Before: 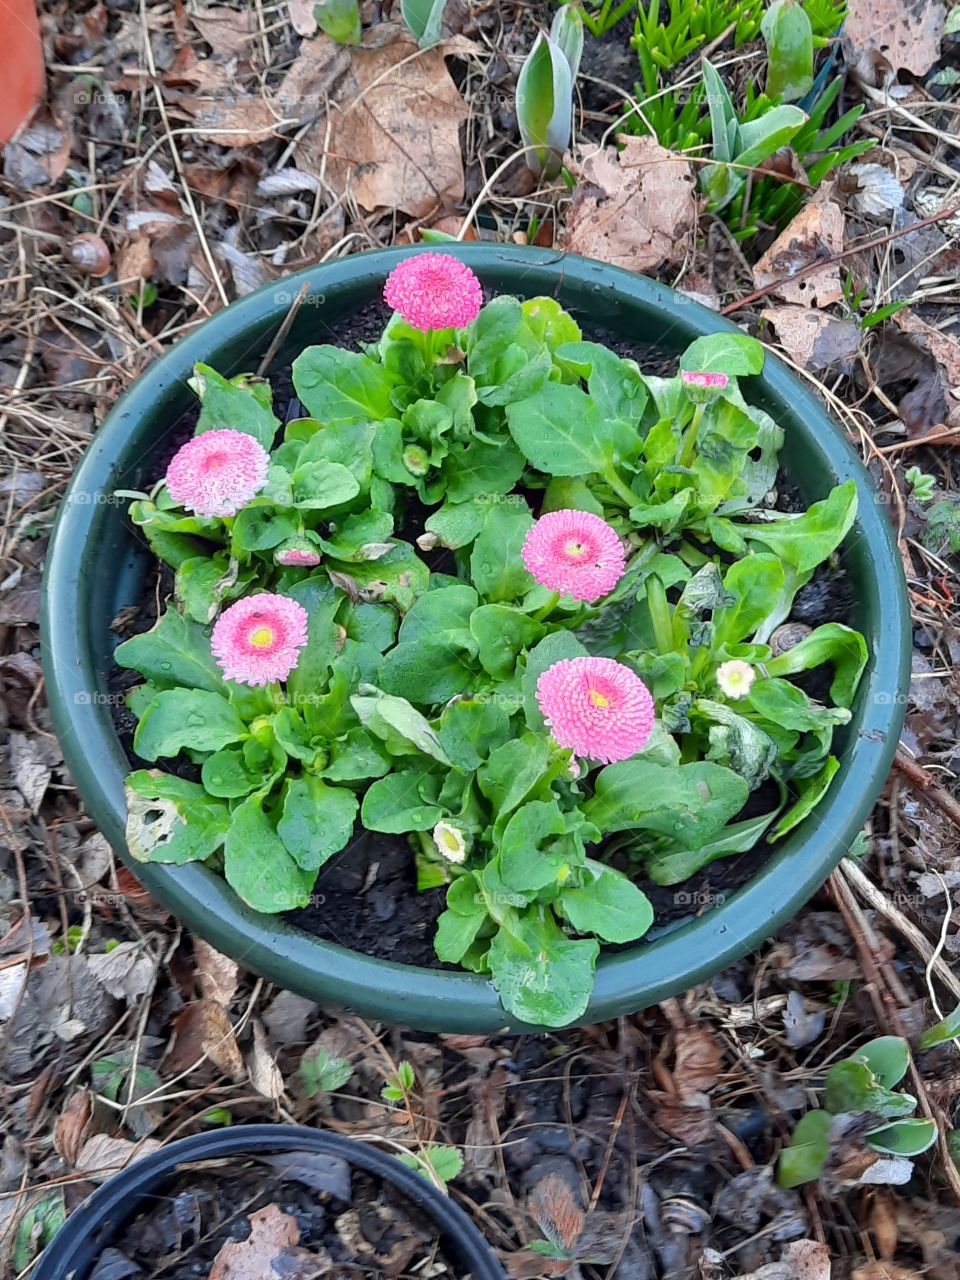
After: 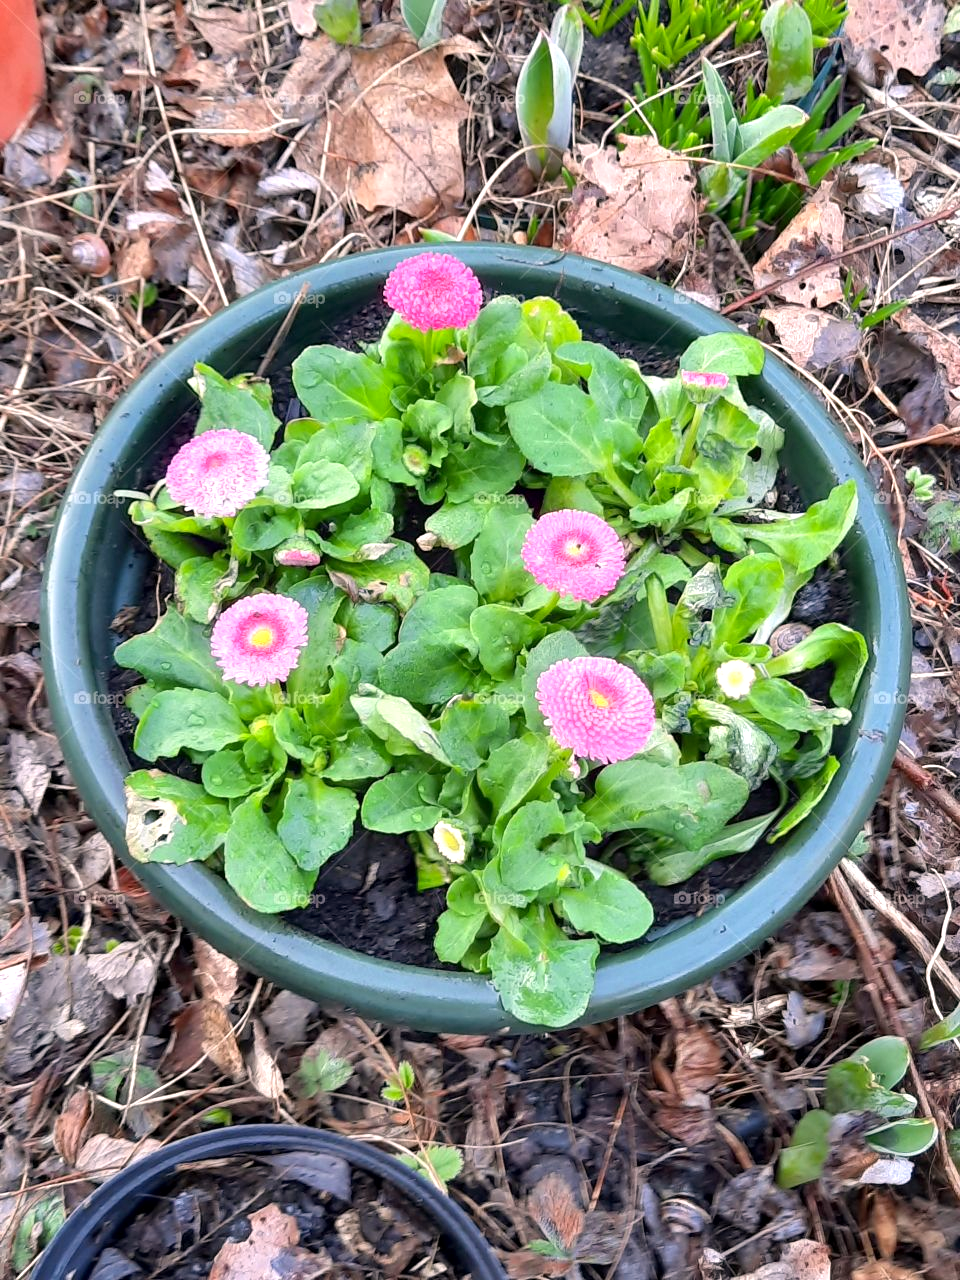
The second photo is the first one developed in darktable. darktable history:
color correction: highlights a* 8.1, highlights b* 3.79
exposure: black level correction 0.001, exposure 0.499 EV, compensate highlight preservation false
